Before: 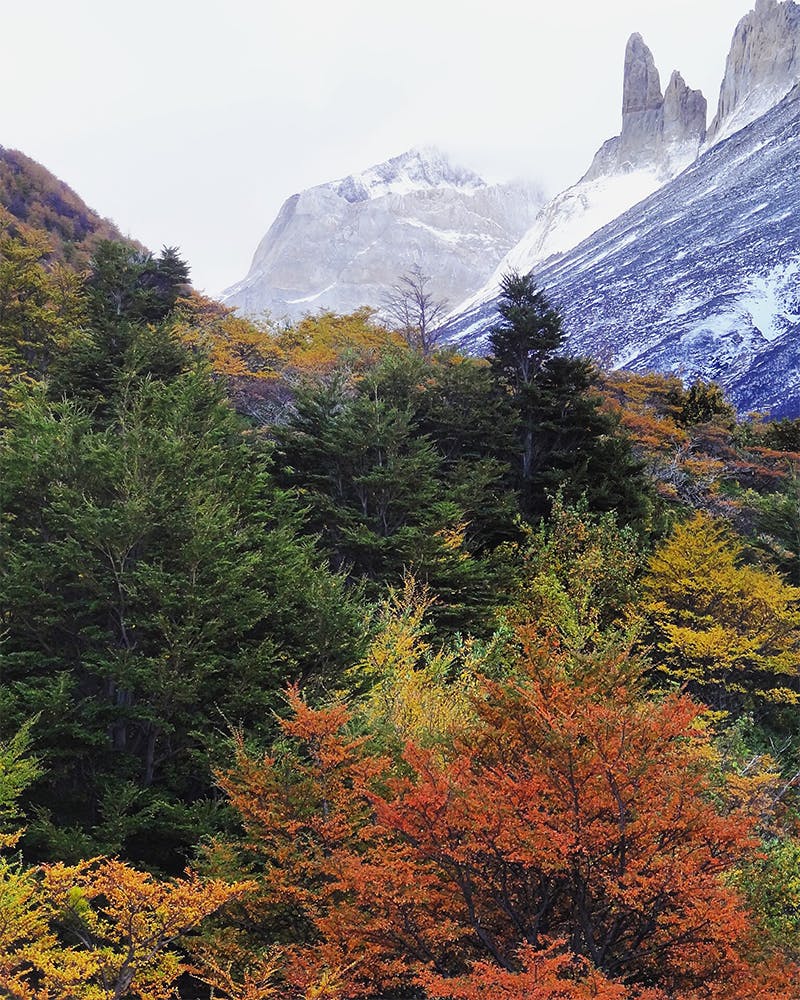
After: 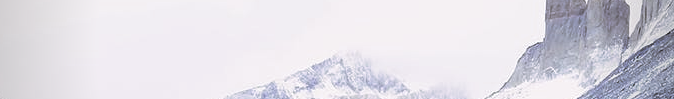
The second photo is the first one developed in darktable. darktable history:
crop and rotate: left 9.644%, top 9.491%, right 6.021%, bottom 80.509%
split-toning: shadows › hue 46.8°, shadows › saturation 0.17, highlights › hue 316.8°, highlights › saturation 0.27, balance -51.82
vignetting: fall-off start 71.74%
